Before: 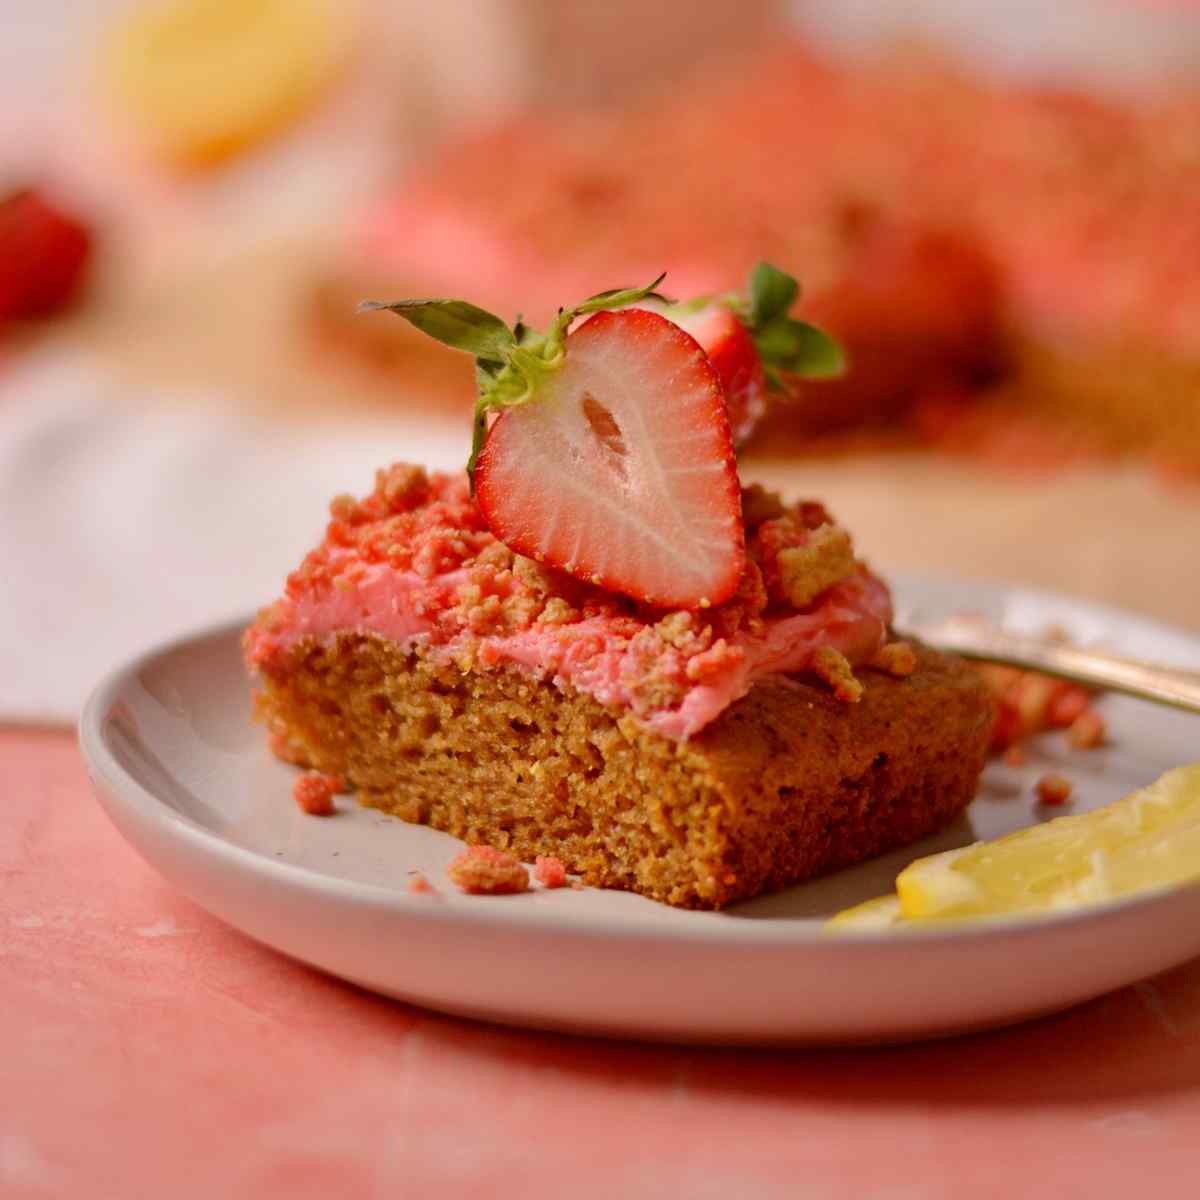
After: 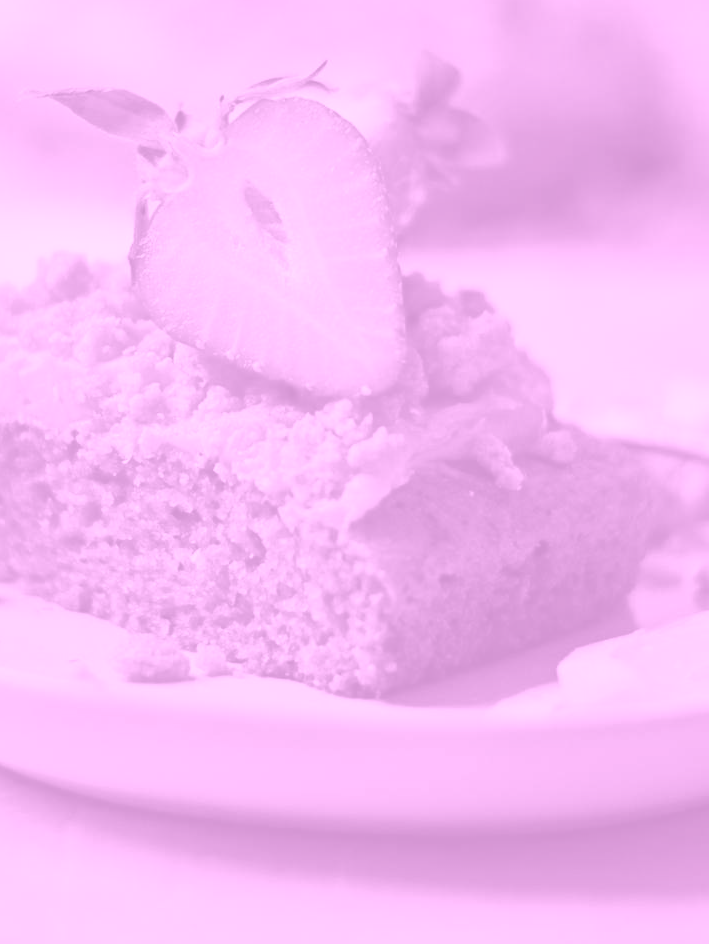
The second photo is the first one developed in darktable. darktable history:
colorize: hue 331.2°, saturation 75%, source mix 30.28%, lightness 70.52%, version 1
crop and rotate: left 28.256%, top 17.734%, right 12.656%, bottom 3.573%
contrast brightness saturation: contrast 0.16, saturation 0.32
